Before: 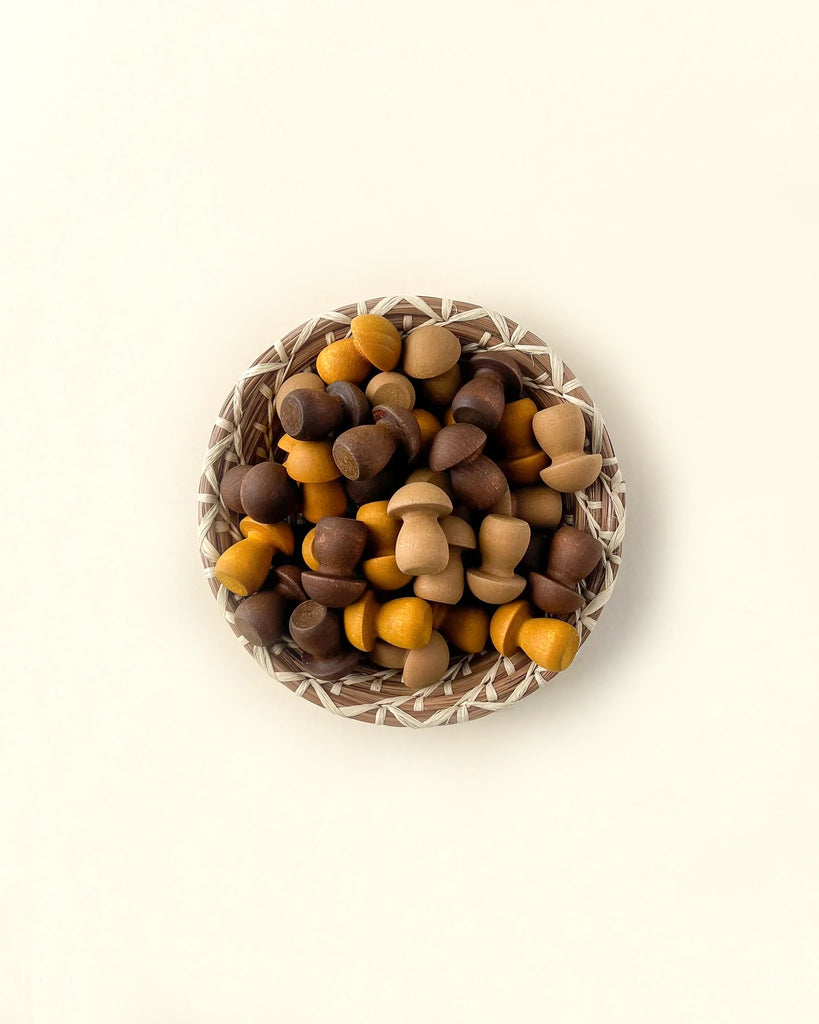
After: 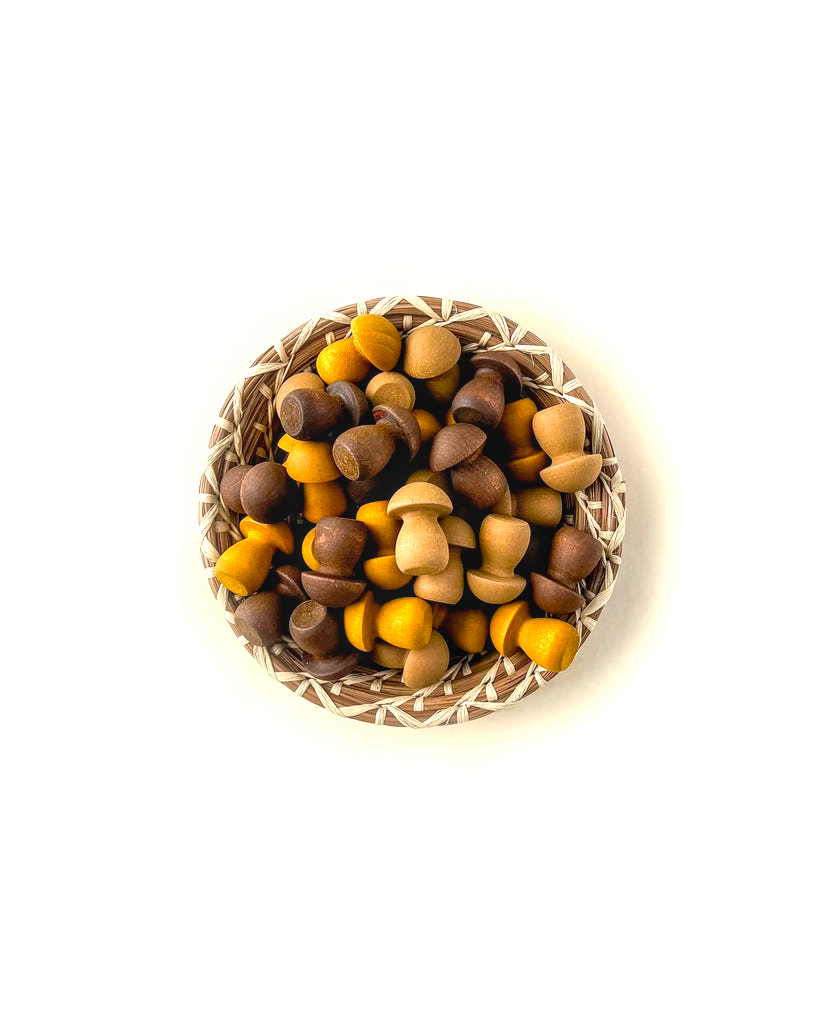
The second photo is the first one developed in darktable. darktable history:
local contrast: on, module defaults
contrast brightness saturation: contrast 0.03, brightness -0.04
color balance rgb: shadows lift › chroma 2%, shadows lift › hue 217.2°, power › hue 60°, highlights gain › chroma 1%, highlights gain › hue 69.6°, global offset › luminance -0.5%, perceptual saturation grading › global saturation 15%, global vibrance 15%
exposure: black level correction 0, exposure 0.5 EV, compensate exposure bias true, compensate highlight preservation false
